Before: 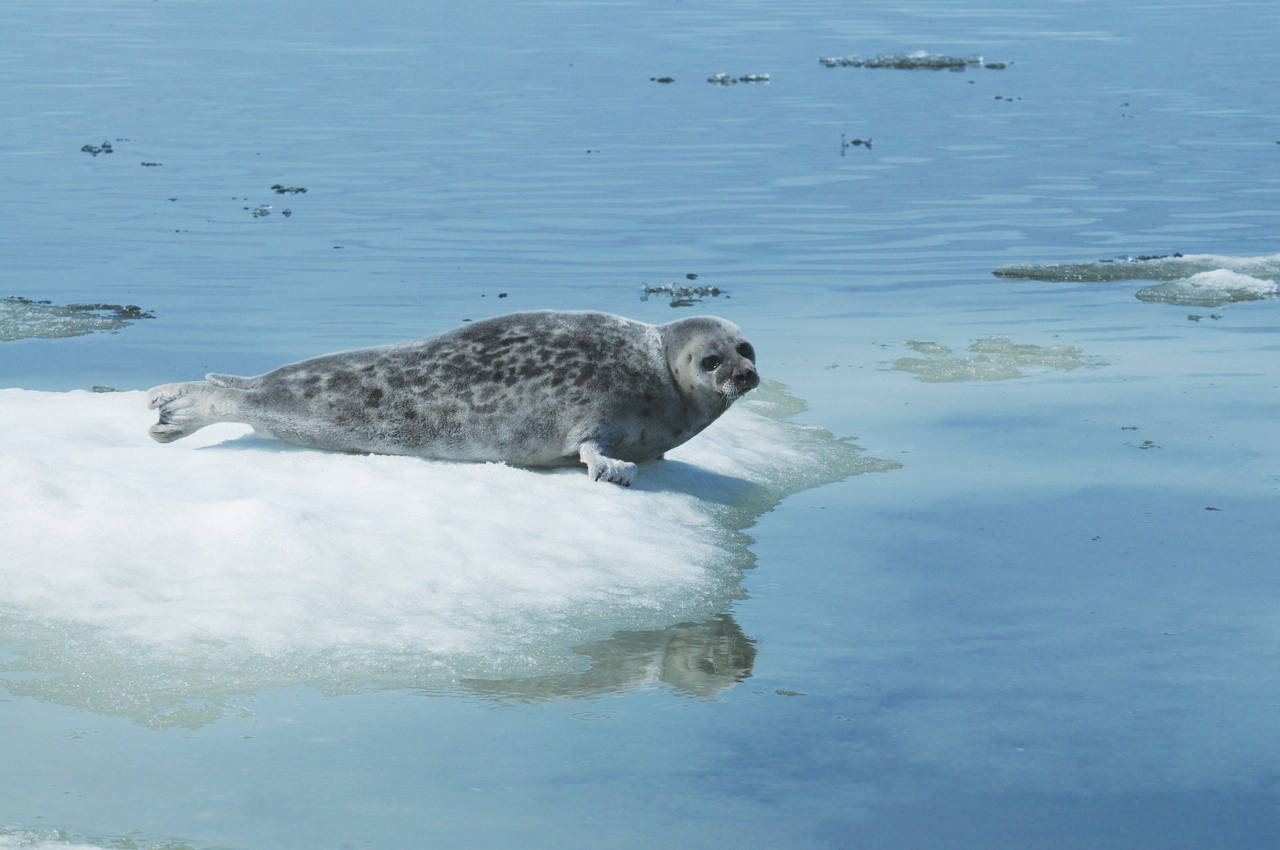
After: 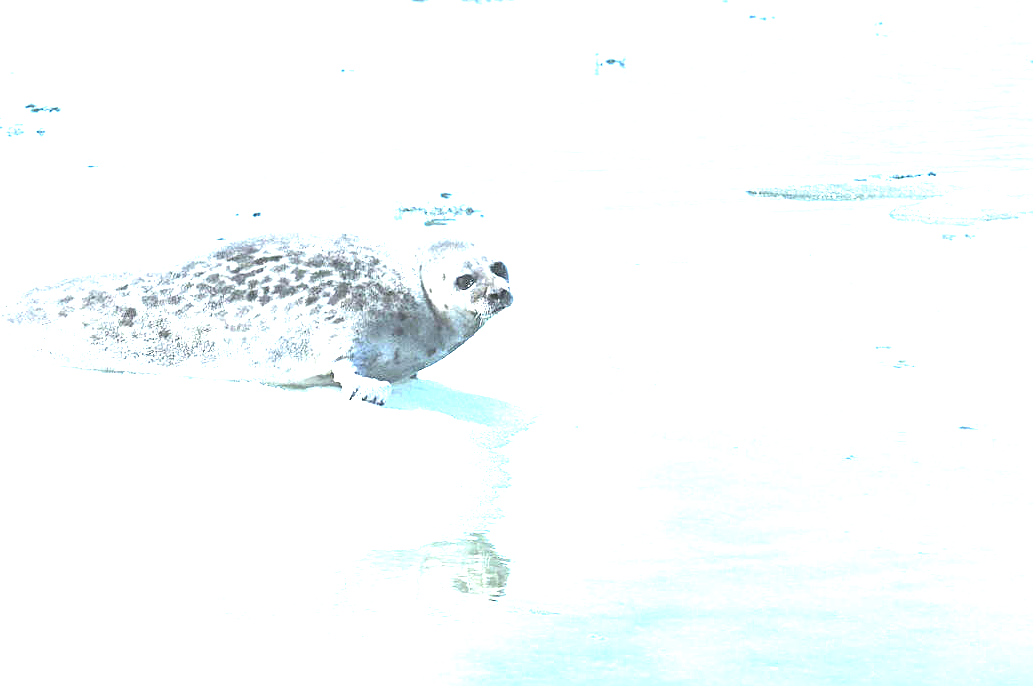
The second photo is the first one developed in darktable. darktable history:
exposure: black level correction 0.001, exposure 2.675 EV, compensate highlight preservation false
shadows and highlights: shadows -10.51, white point adjustment 1.68, highlights 9.83
sharpen: on, module defaults
crop: left 19.247%, top 9.601%, right 0.001%, bottom 9.605%
